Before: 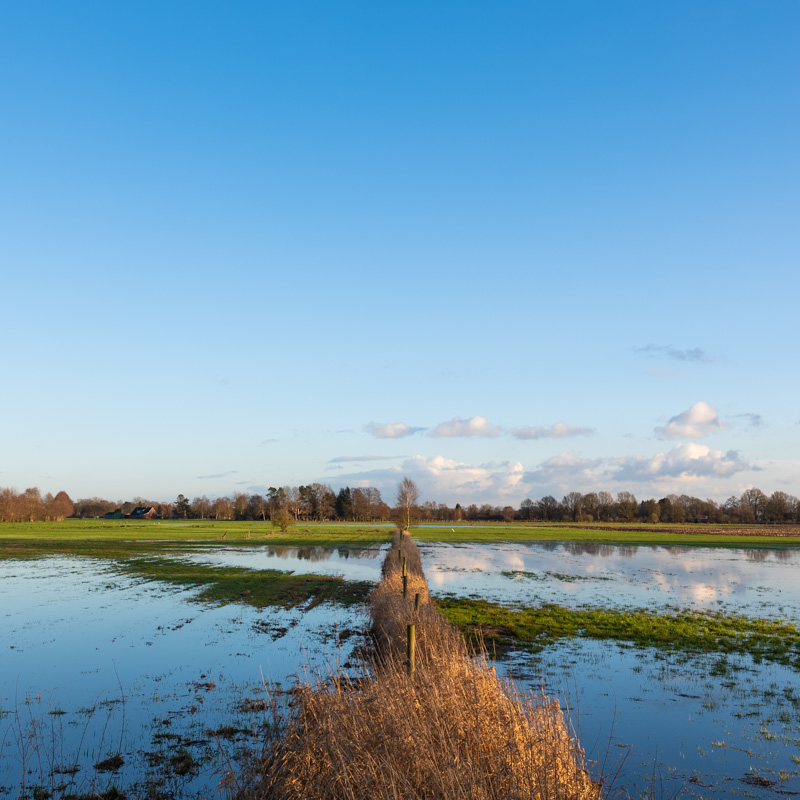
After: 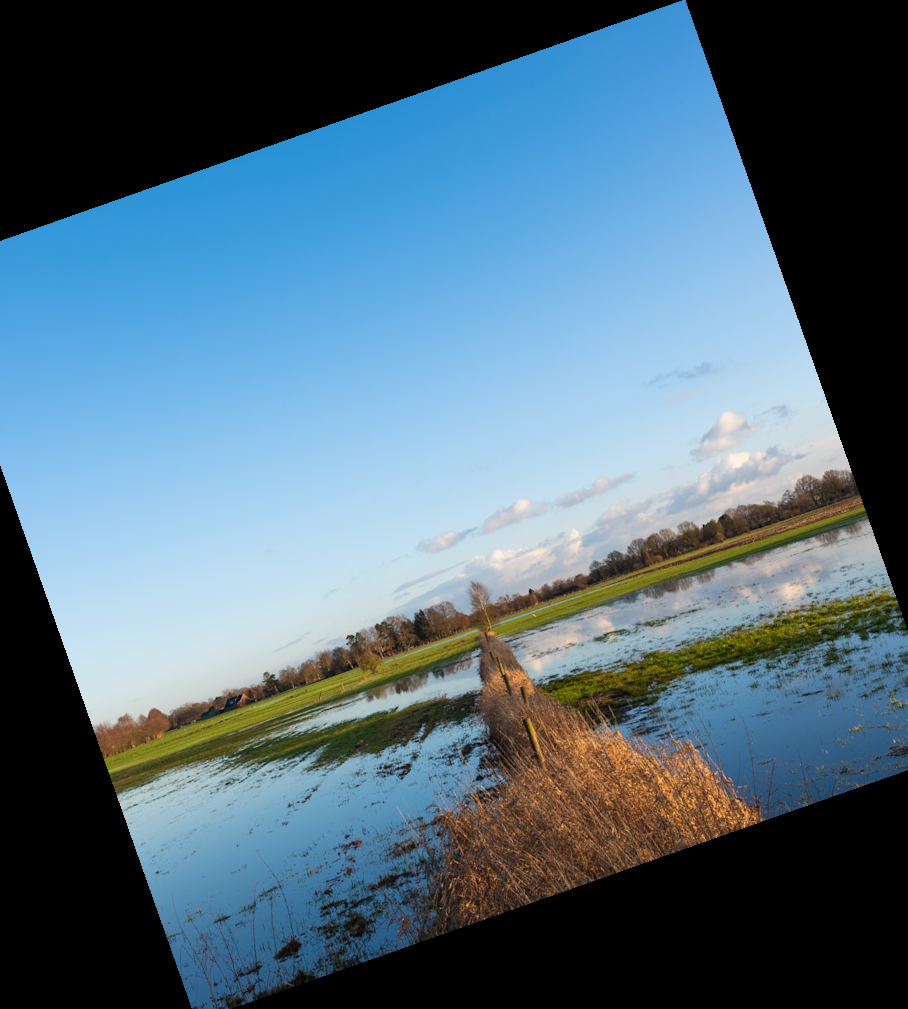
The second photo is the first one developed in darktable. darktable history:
rgb levels: preserve colors max RGB
crop and rotate: angle 19.43°, left 6.812%, right 4.125%, bottom 1.087%
